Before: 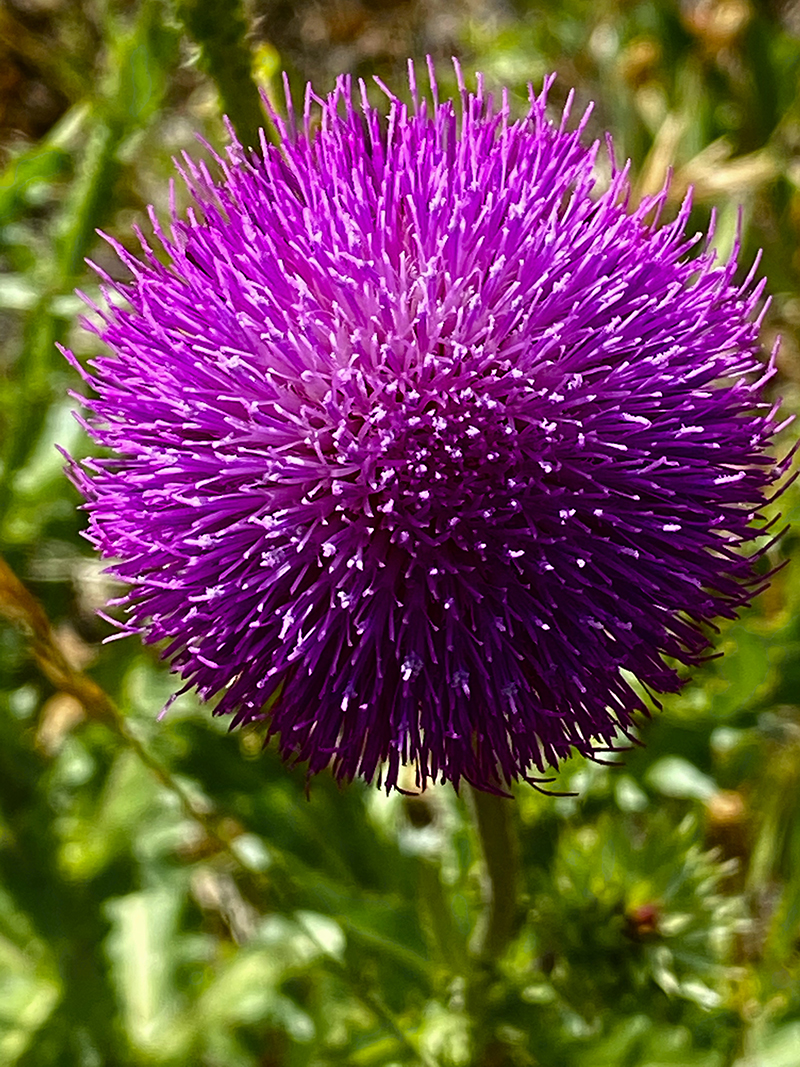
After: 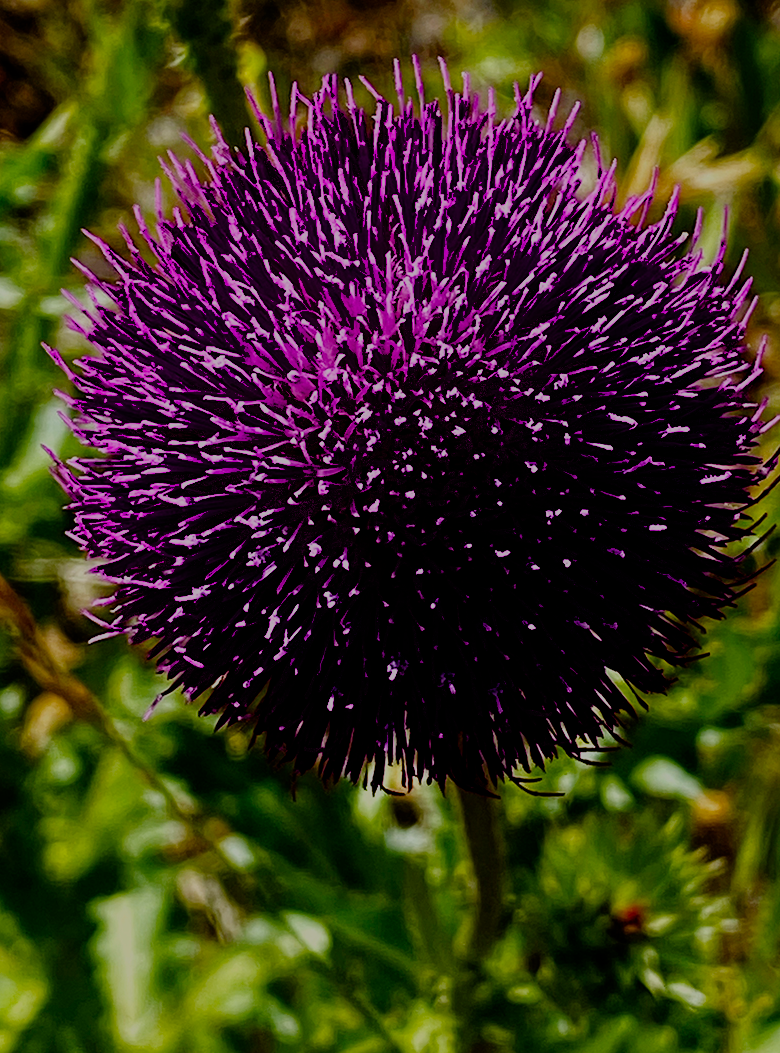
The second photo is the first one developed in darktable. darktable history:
filmic rgb: middle gray luminance 30%, black relative exposure -9 EV, white relative exposure 7 EV, threshold 6 EV, target black luminance 0%, hardness 2.94, latitude 2.04%, contrast 0.963, highlights saturation mix 5%, shadows ↔ highlights balance 12.16%, add noise in highlights 0, preserve chrominance no, color science v3 (2019), use custom middle-gray values true, iterations of high-quality reconstruction 0, contrast in highlights soft, enable highlight reconstruction true
color balance rgb: linear chroma grading › shadows -8%, linear chroma grading › global chroma 10%, perceptual saturation grading › global saturation 2%, perceptual saturation grading › highlights -2%, perceptual saturation grading › mid-tones 4%, perceptual saturation grading › shadows 8%, perceptual brilliance grading › global brilliance 2%, perceptual brilliance grading › highlights -4%, global vibrance 16%, saturation formula JzAzBz (2021)
crop and rotate: left 1.774%, right 0.633%, bottom 1.28%
